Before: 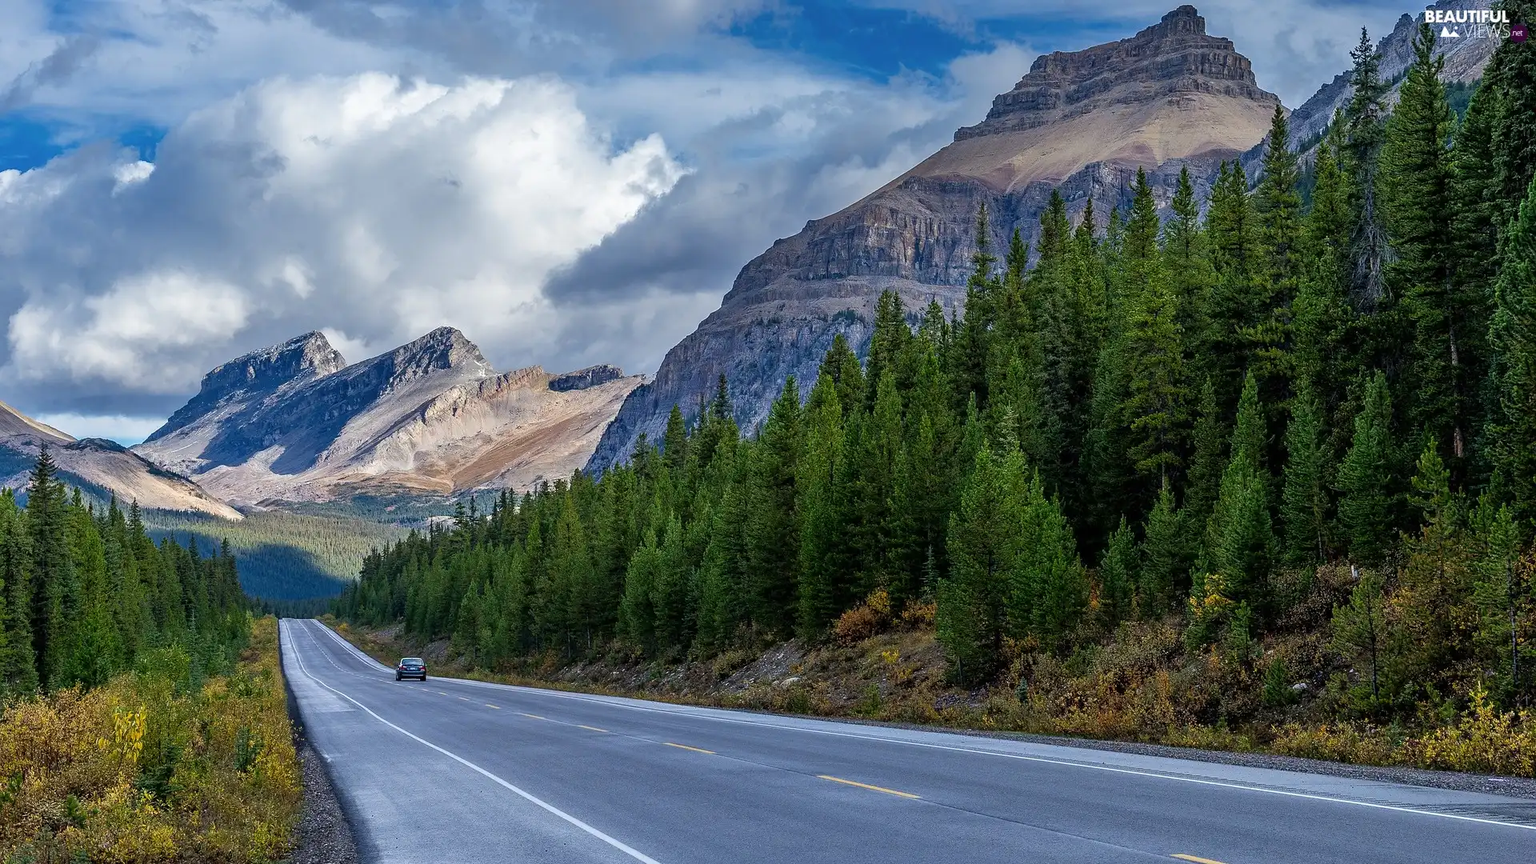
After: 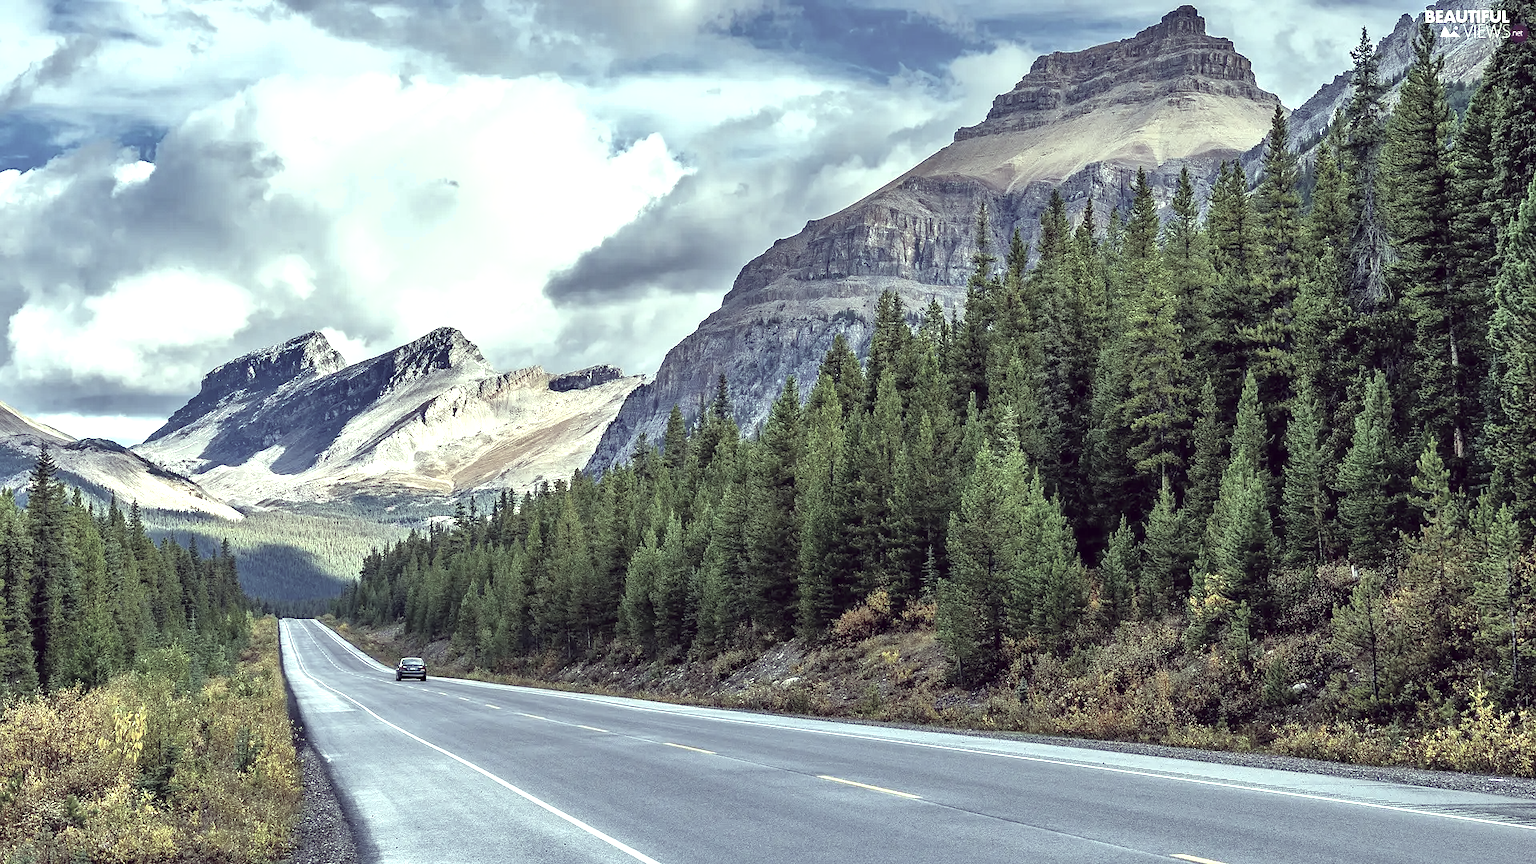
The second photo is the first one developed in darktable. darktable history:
exposure: black level correction 0, exposure 1.2 EV, compensate highlight preservation false
shadows and highlights: shadows 49, highlights -41, soften with gaussian
color correction: highlights a* -20.17, highlights b* 20.27, shadows a* 20.03, shadows b* -20.46, saturation 0.43
